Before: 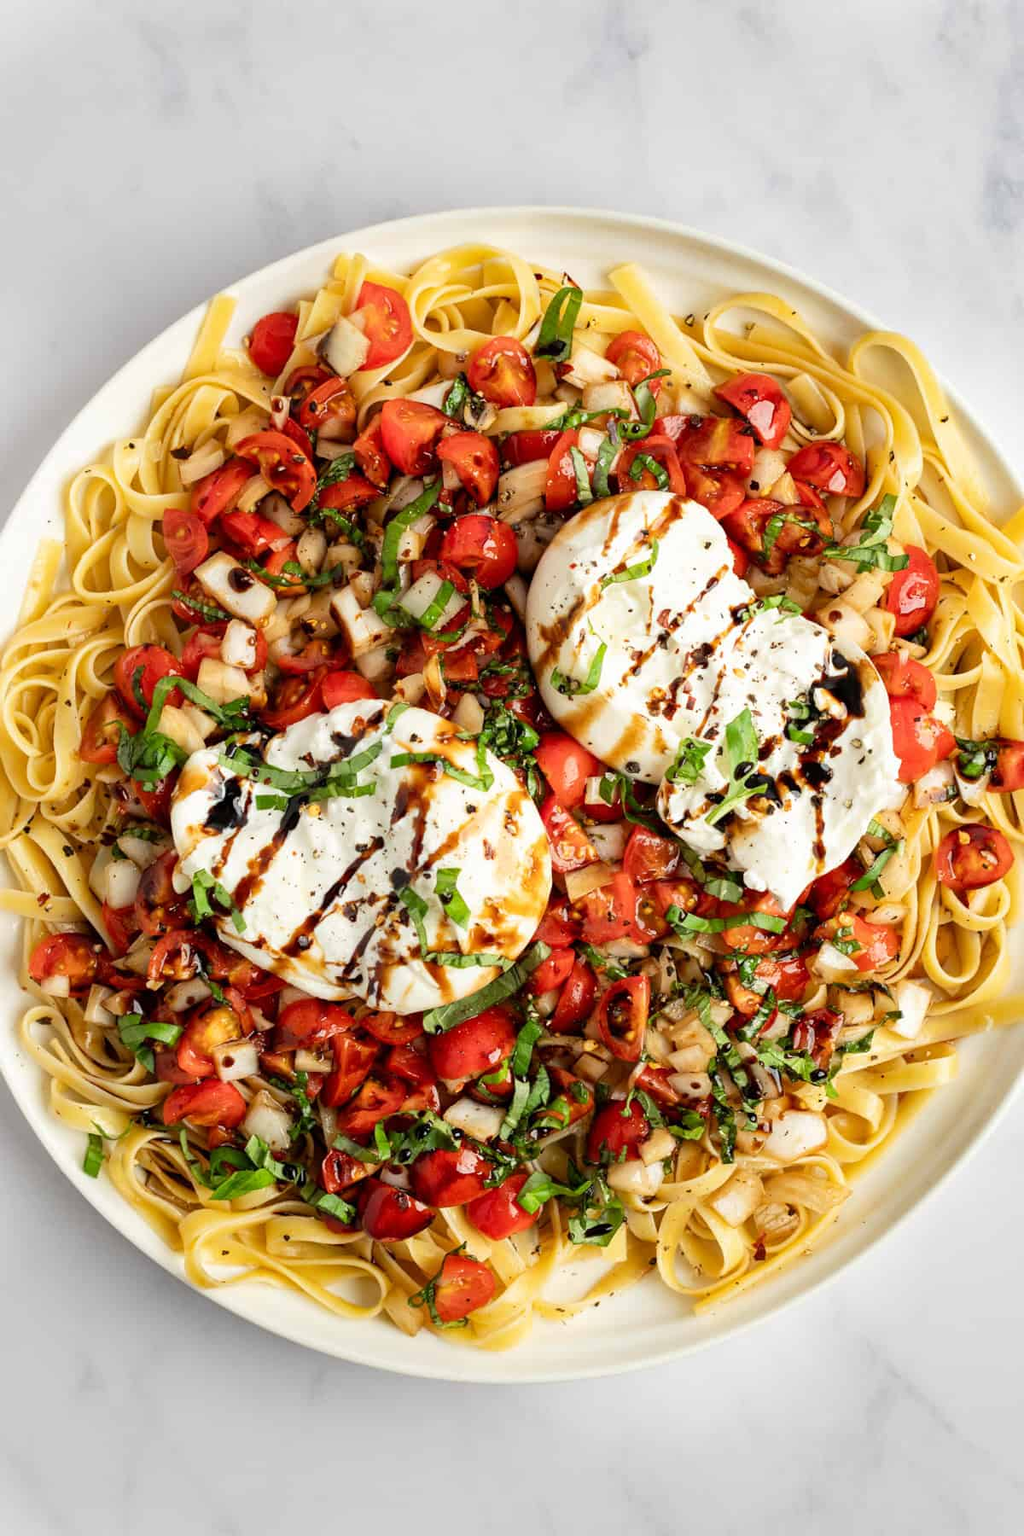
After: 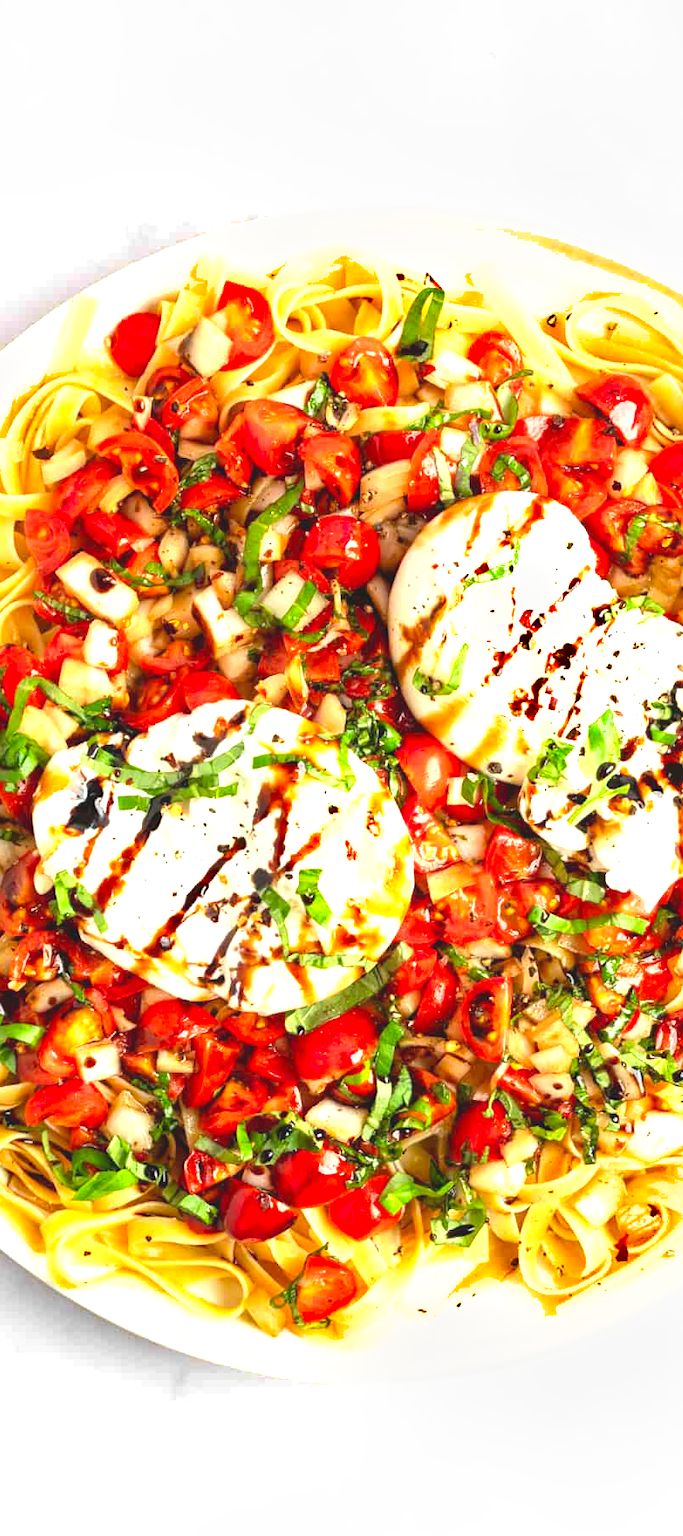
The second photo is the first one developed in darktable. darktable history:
crop and rotate: left 13.537%, right 19.796%
exposure: exposure 1.16 EV, compensate exposure bias true, compensate highlight preservation false
shadows and highlights: radius 44.78, white point adjustment 6.64, compress 79.65%, highlights color adjustment 78.42%, soften with gaussian
contrast brightness saturation: contrast -0.19, saturation 0.19
